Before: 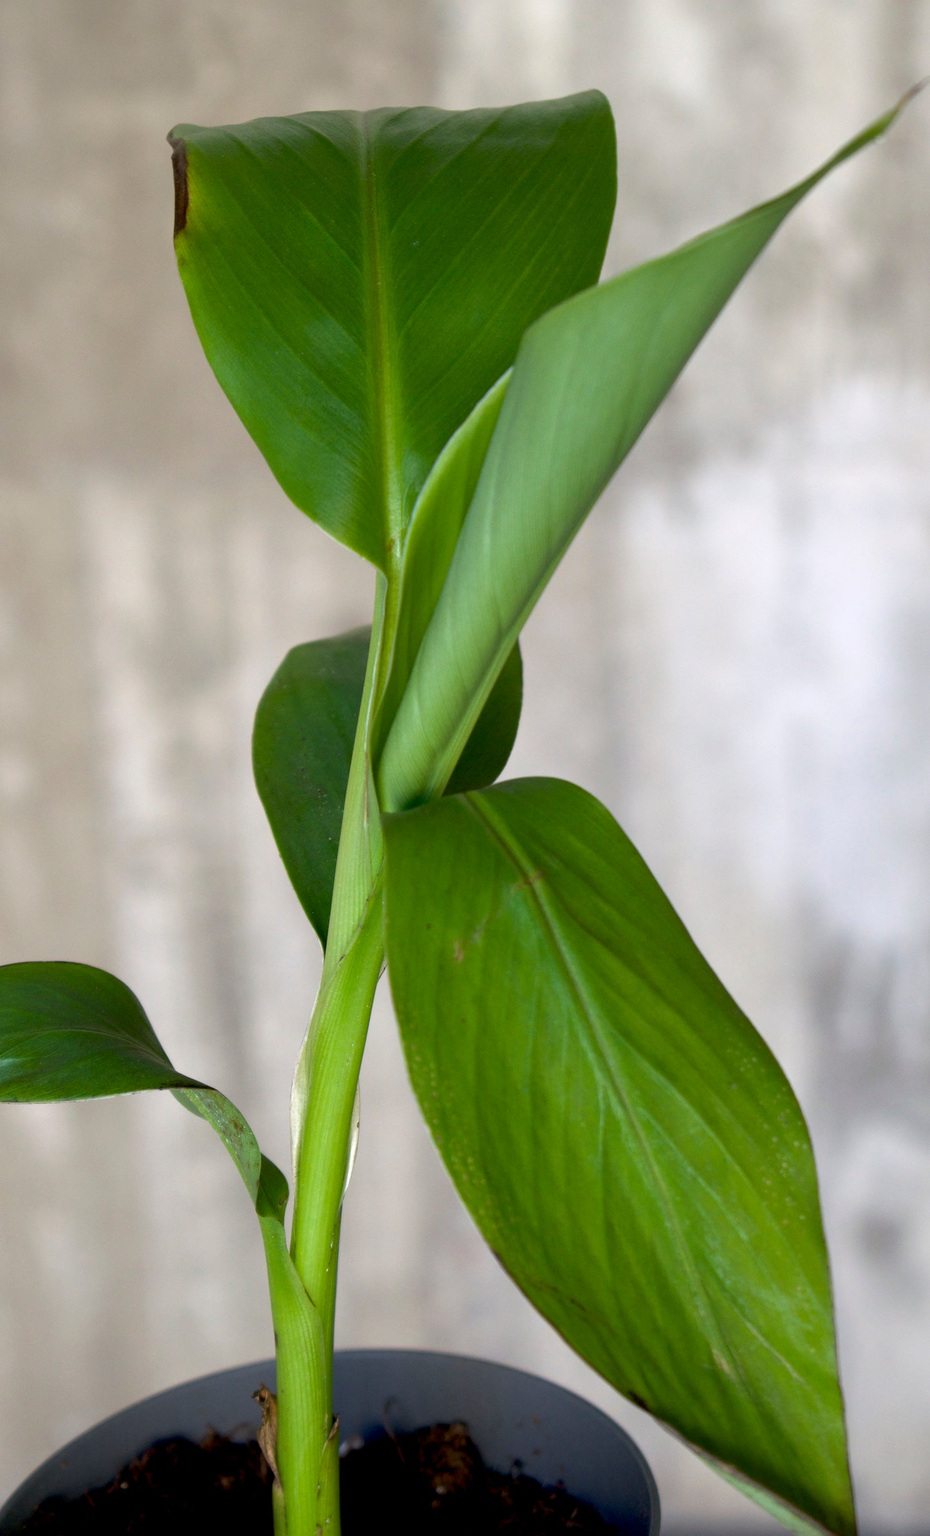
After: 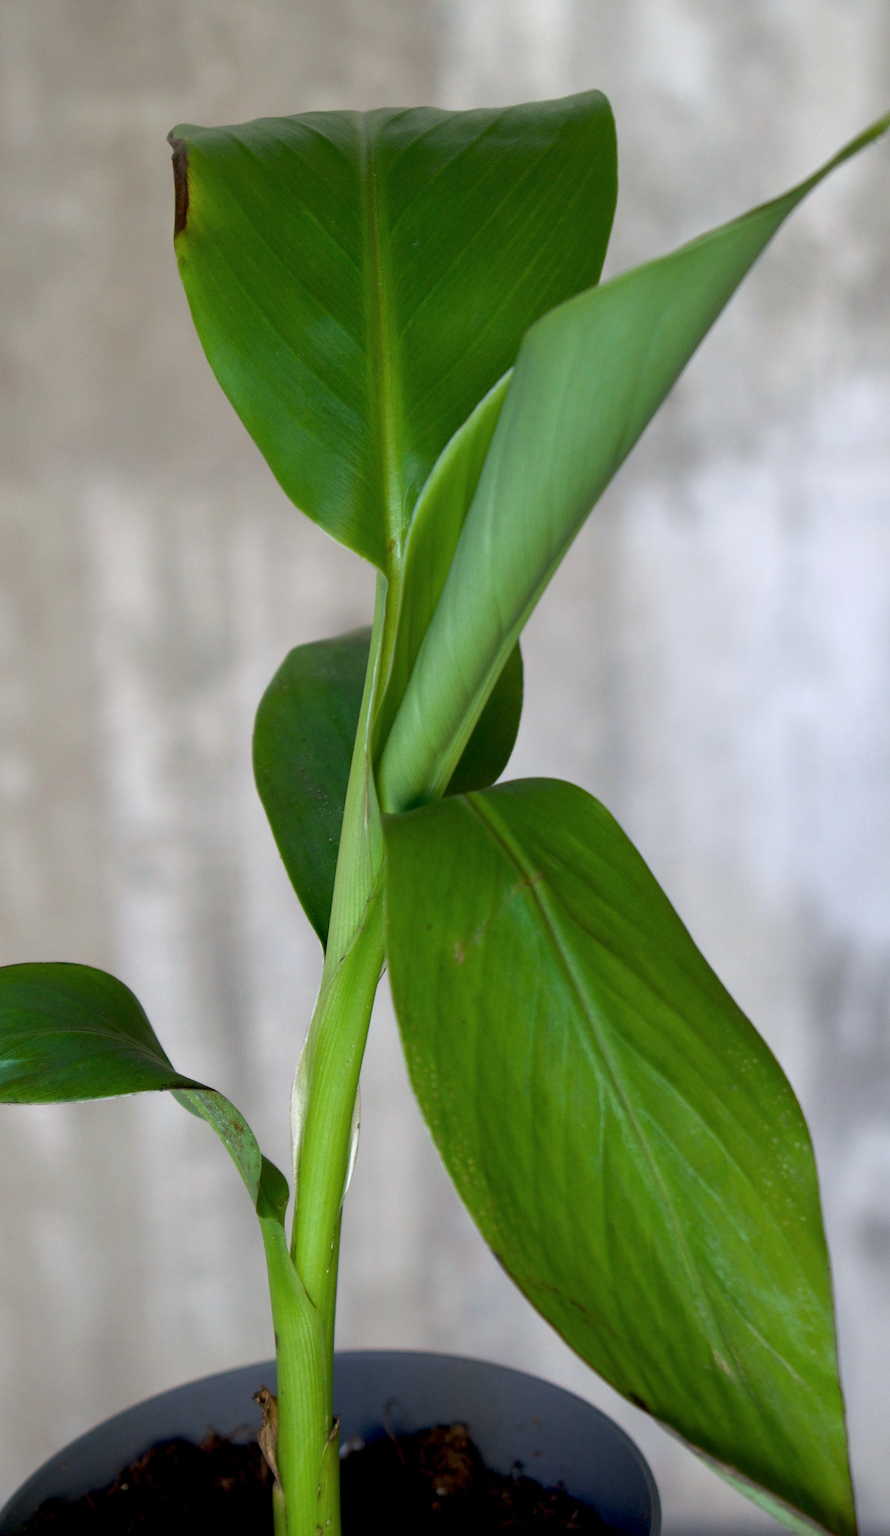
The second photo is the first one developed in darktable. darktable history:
crop: right 4.302%, bottom 0.046%
color calibration: x 0.355, y 0.369, temperature 4738.23 K, gamut compression 0.999
exposure: exposure -0.18 EV, compensate exposure bias true, compensate highlight preservation false
